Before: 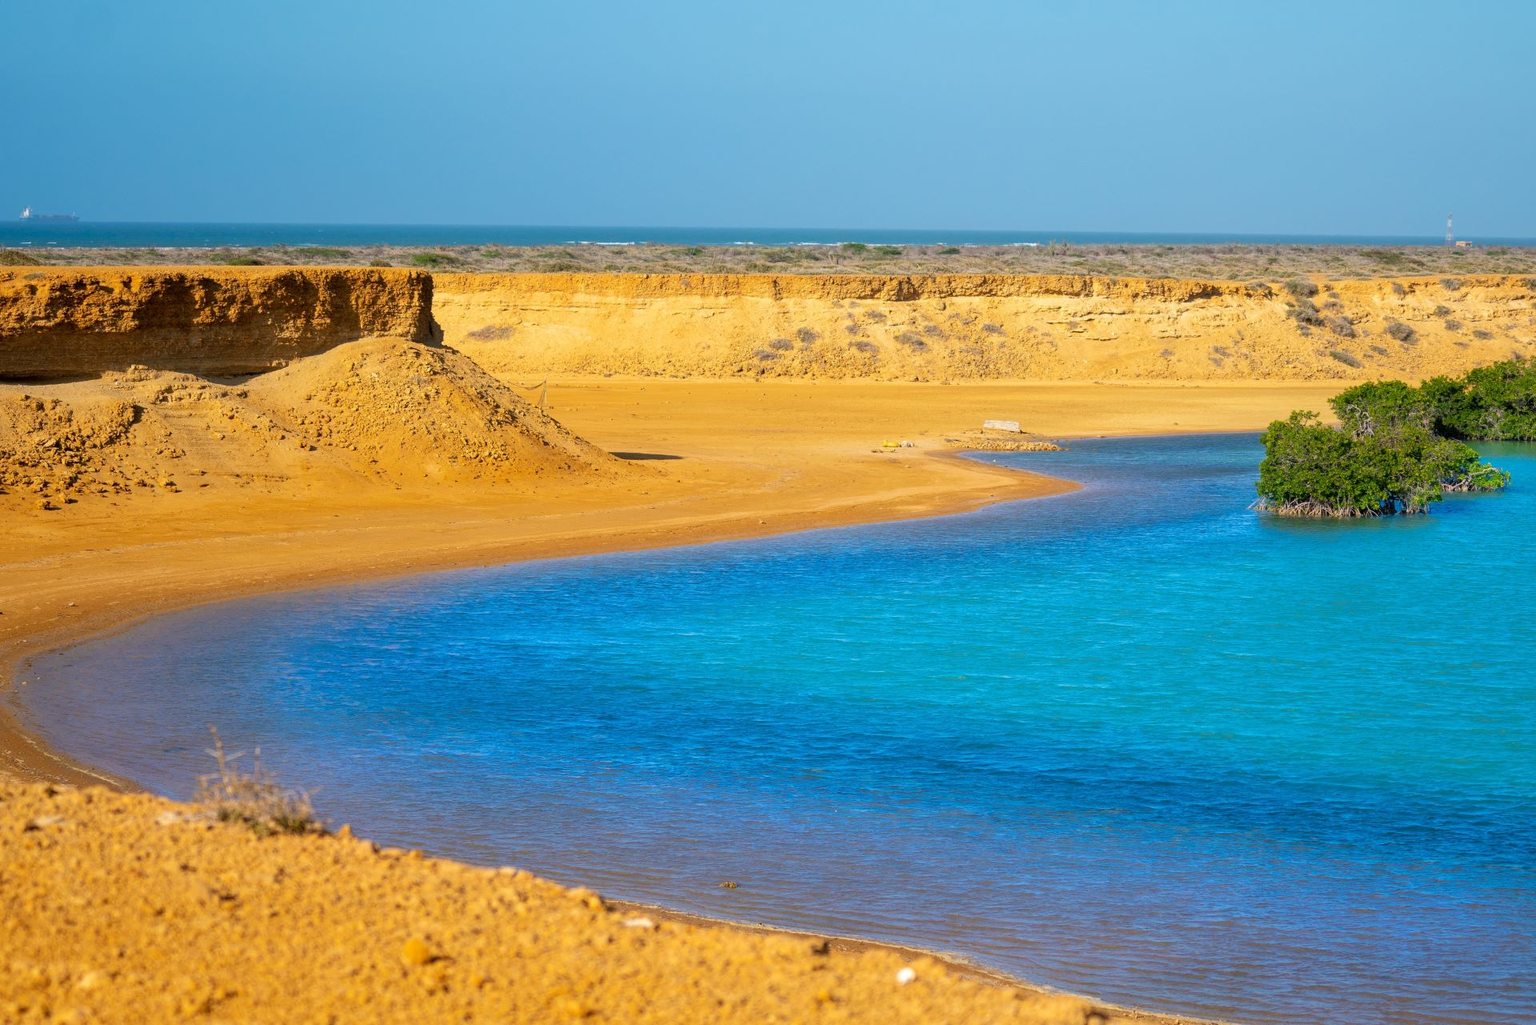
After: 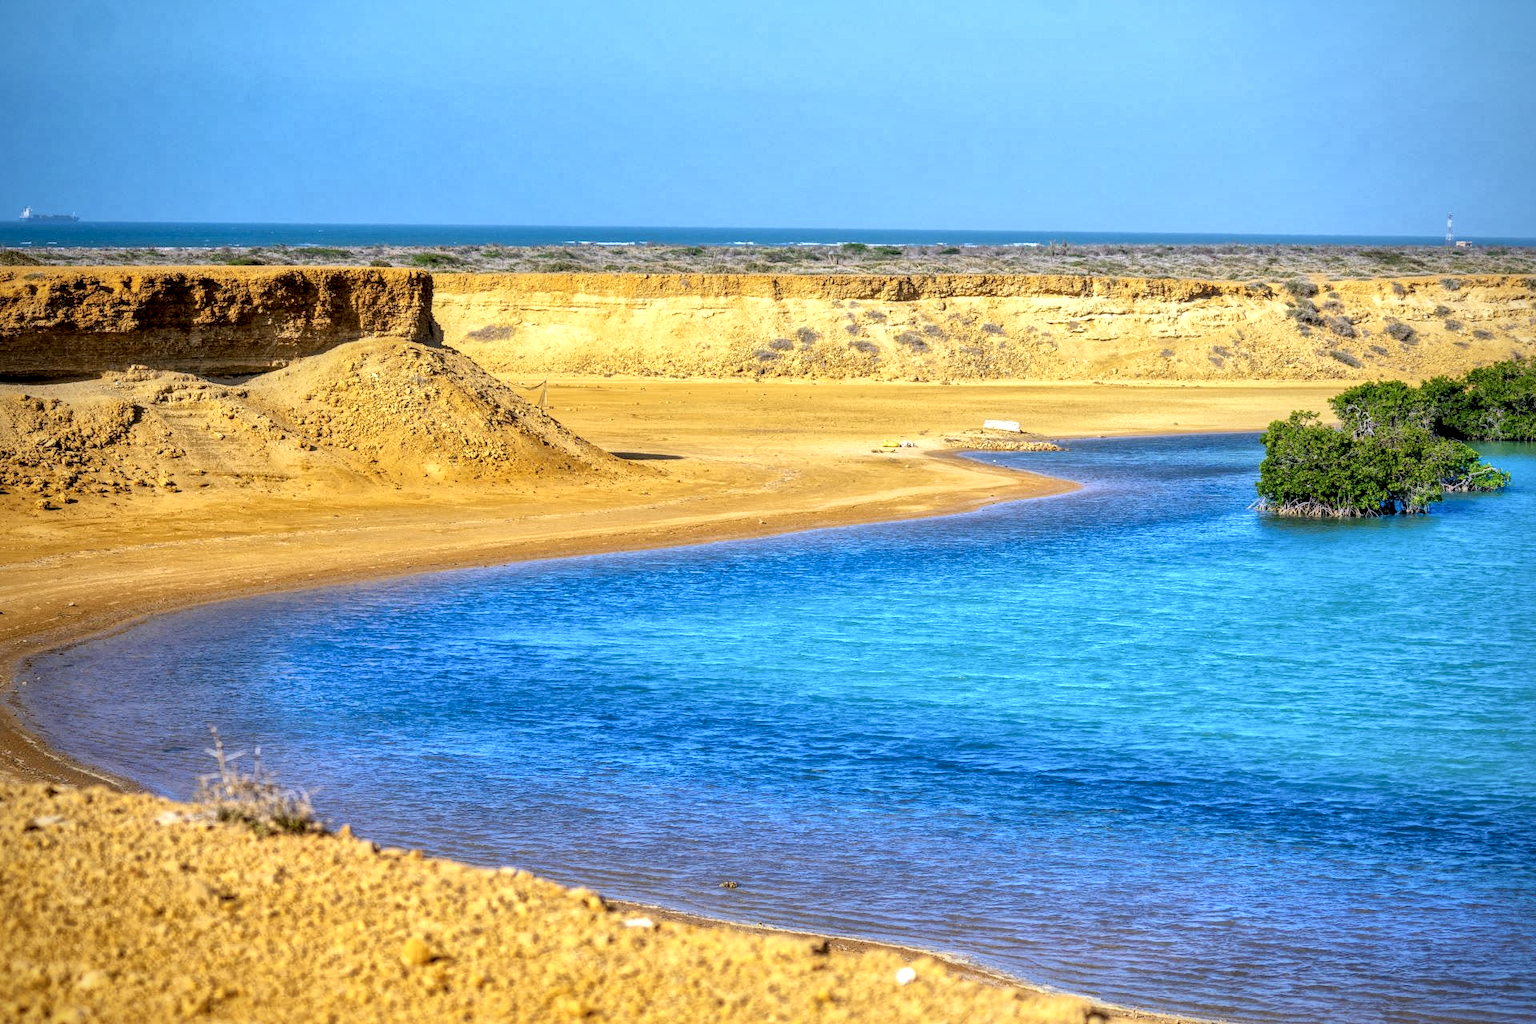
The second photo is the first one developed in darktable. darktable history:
white balance: red 0.926, green 1.003, blue 1.133
vignetting: saturation 0, unbound false
global tonemap: drago (1, 100), detail 1
local contrast: detail 160%
